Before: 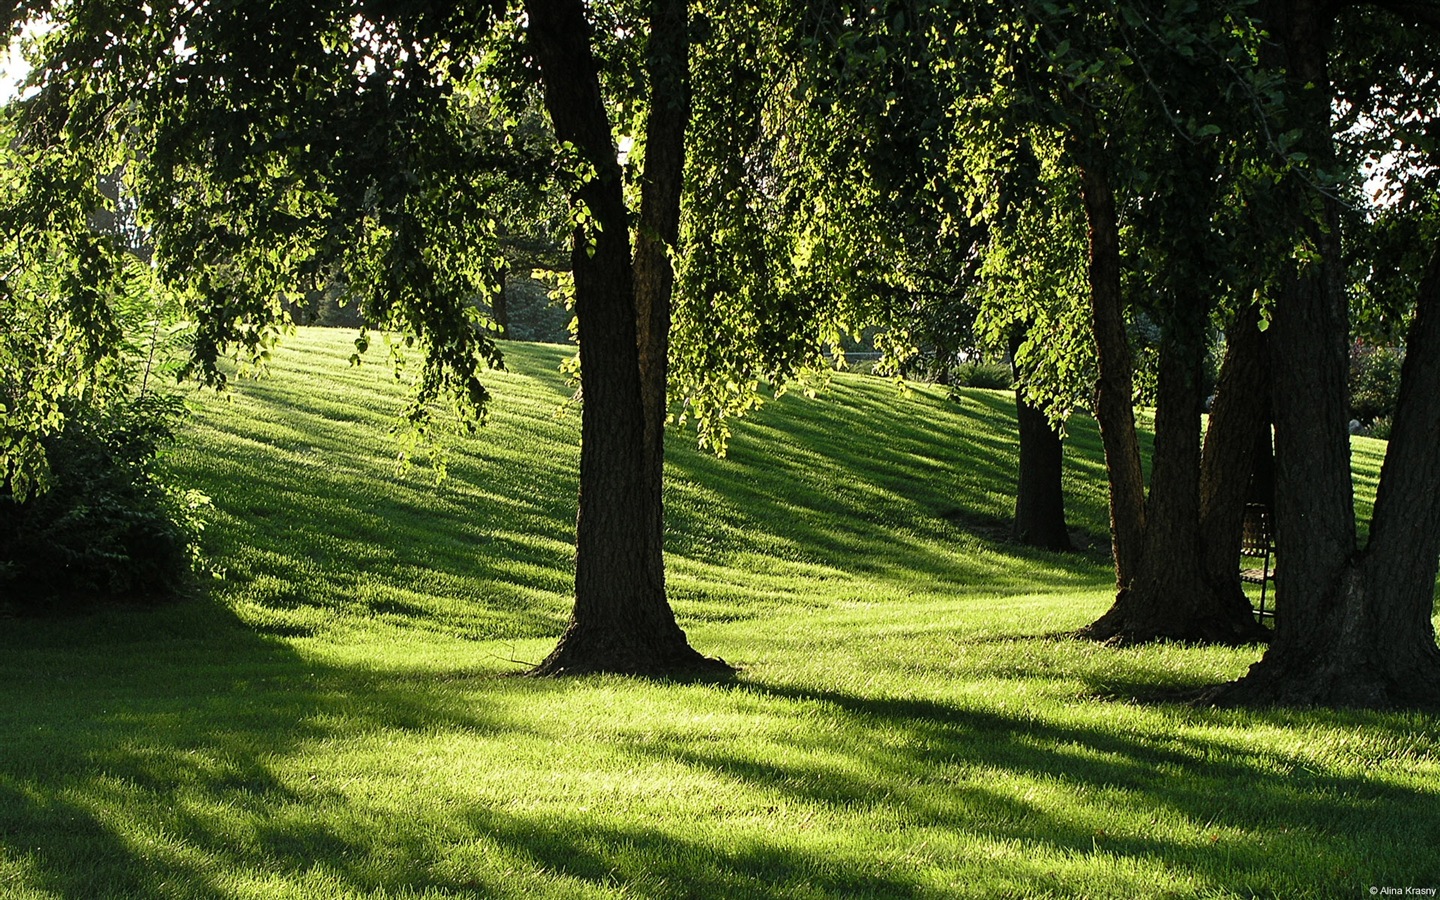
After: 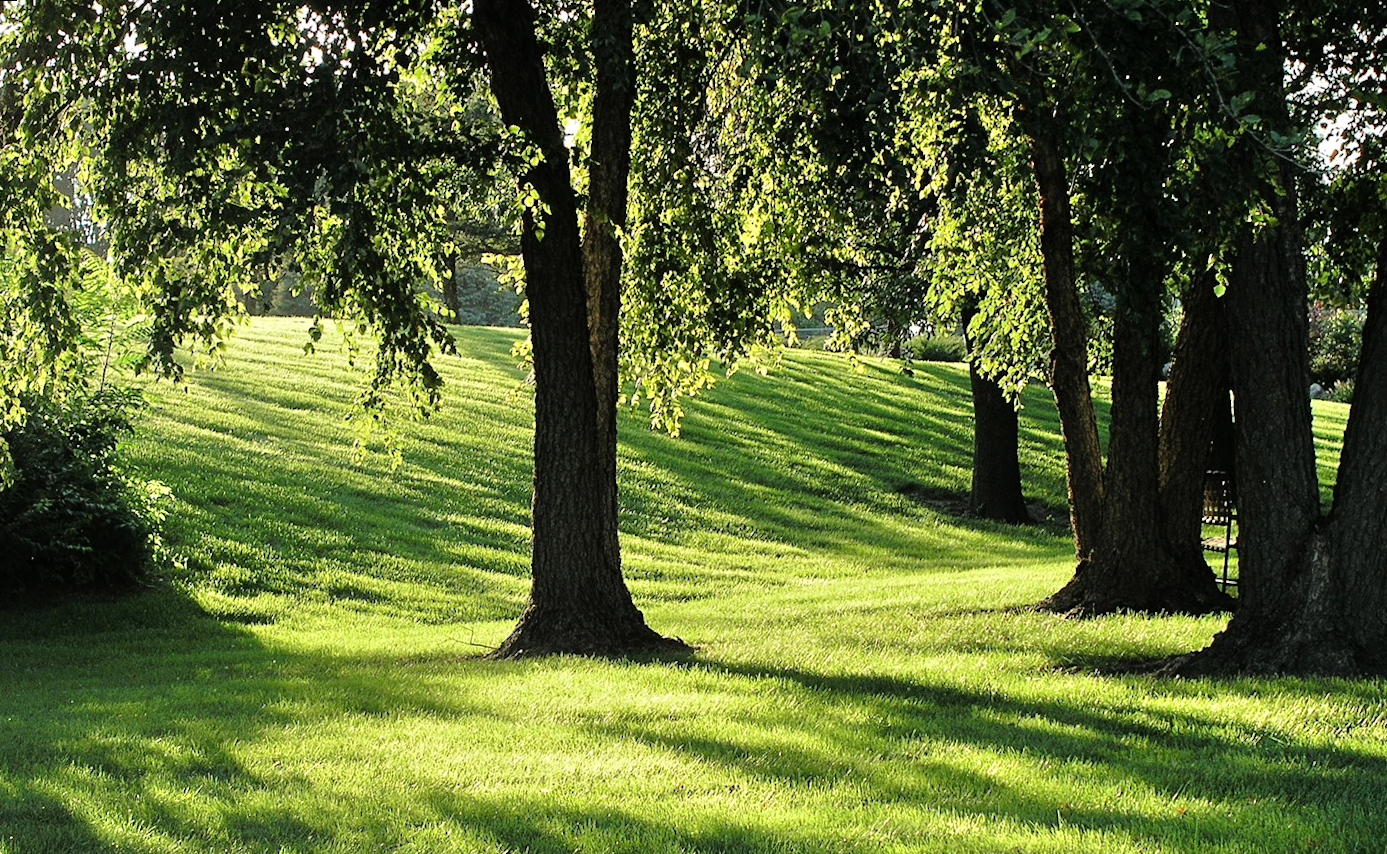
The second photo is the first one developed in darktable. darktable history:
tone equalizer: -7 EV 0.15 EV, -6 EV 0.6 EV, -5 EV 1.15 EV, -4 EV 1.33 EV, -3 EV 1.15 EV, -2 EV 0.6 EV, -1 EV 0.15 EV, mask exposure compensation -0.5 EV
exposure: compensate highlight preservation false
rotate and perspective: rotation -1.32°, lens shift (horizontal) -0.031, crop left 0.015, crop right 0.985, crop top 0.047, crop bottom 0.982
crop: left 1.743%, right 0.268%, bottom 2.011%
